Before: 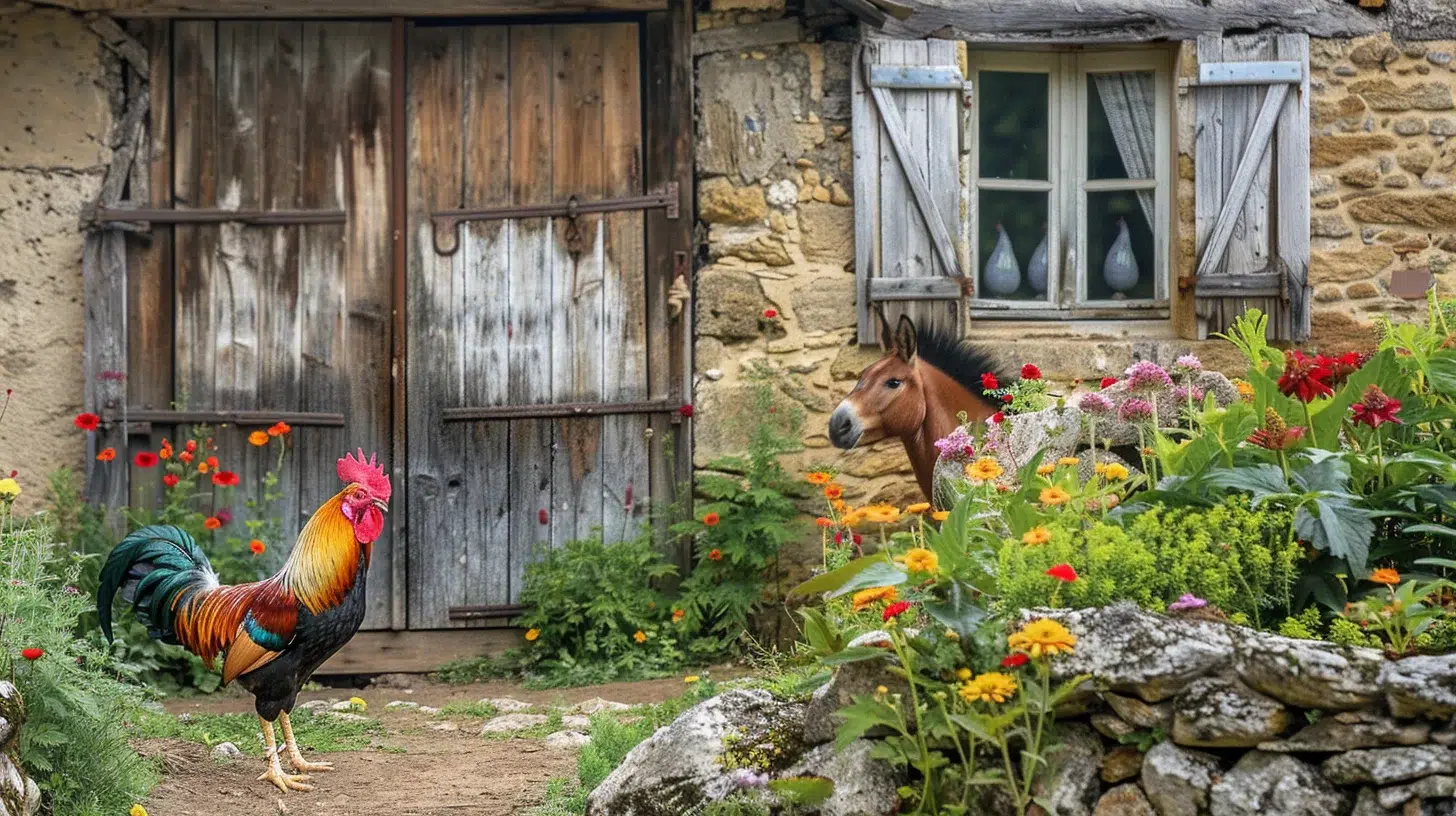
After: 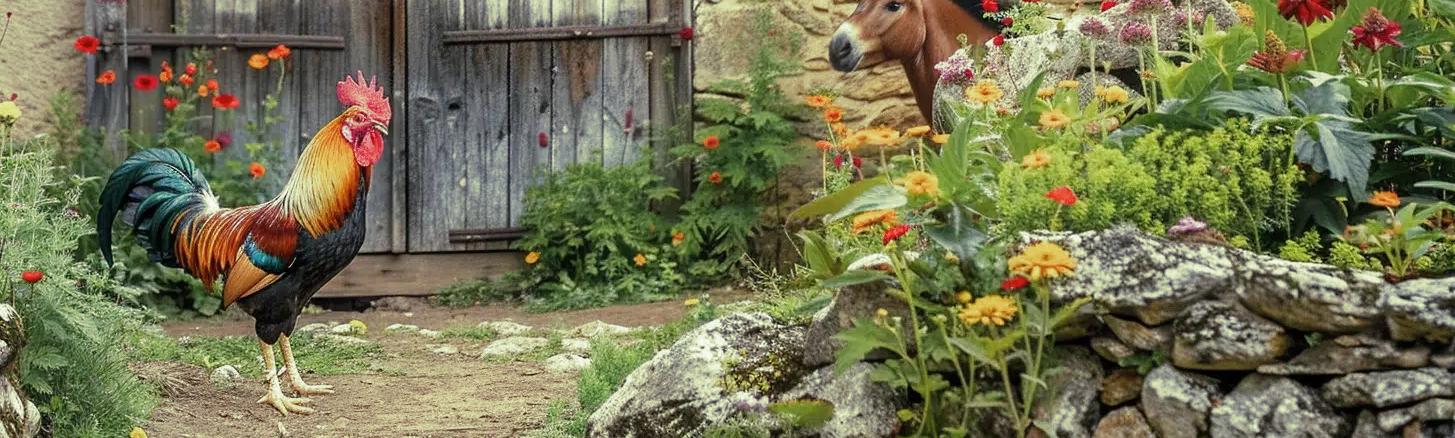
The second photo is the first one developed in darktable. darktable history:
split-toning: shadows › hue 290.82°, shadows › saturation 0.34, highlights › saturation 0.38, balance 0, compress 50%
contrast brightness saturation: contrast 0.01, saturation -0.05
base curve: curves: ch0 [(0, 0) (0.283, 0.295) (1, 1)], preserve colors none
crop and rotate: top 46.237%
